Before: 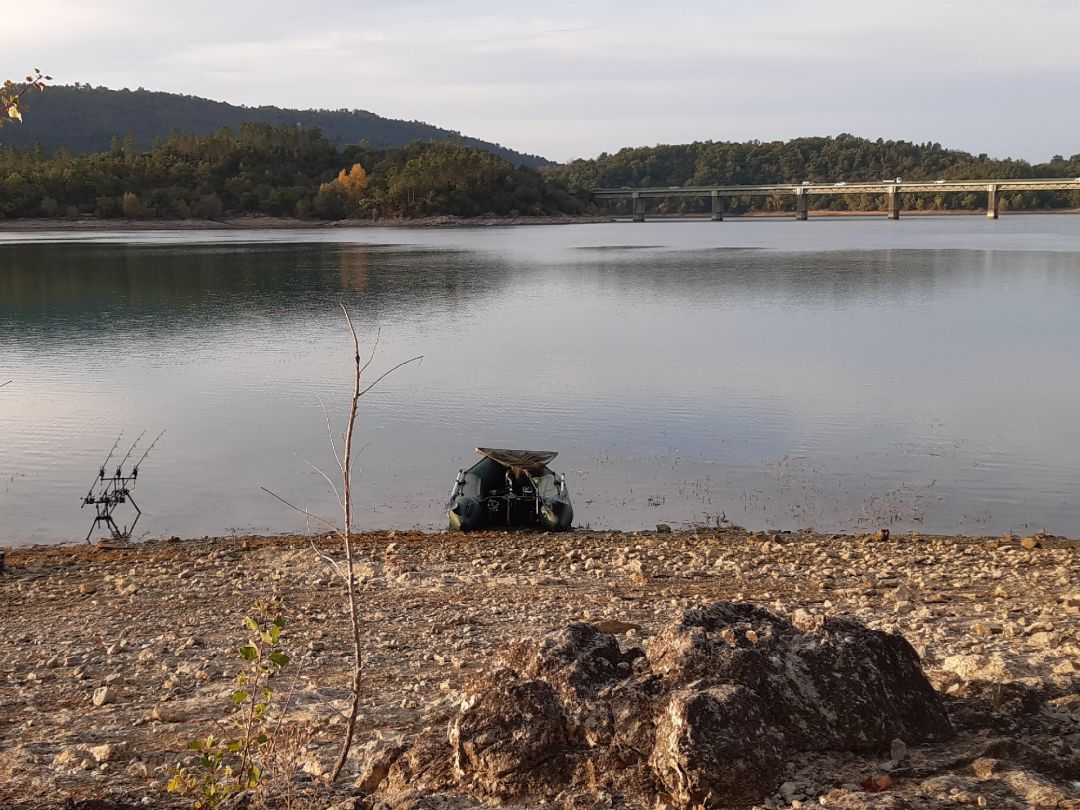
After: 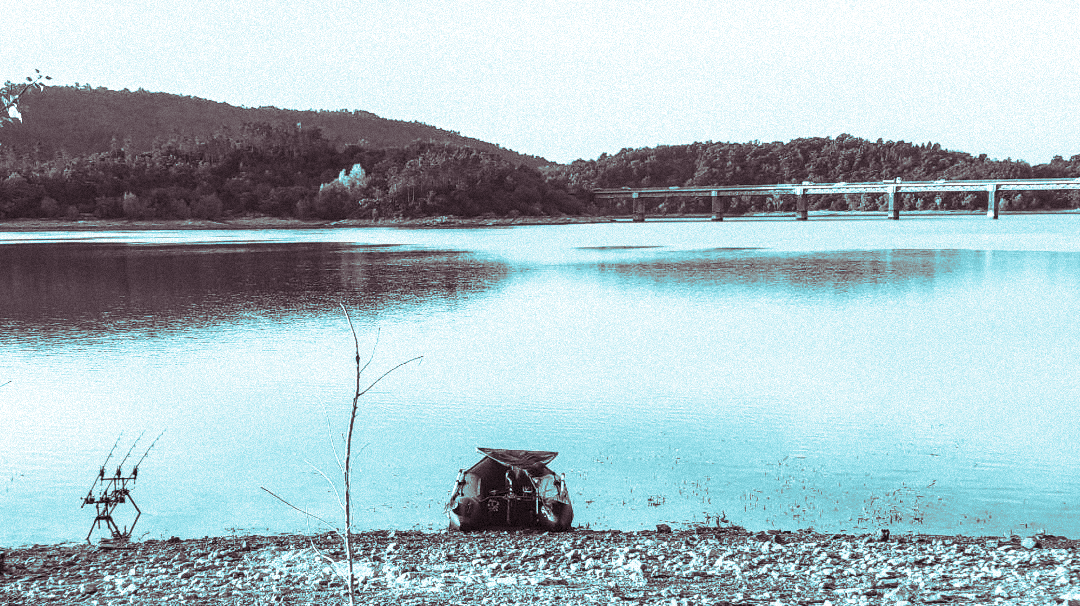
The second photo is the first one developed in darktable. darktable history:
contrast brightness saturation: contrast 0.53, brightness 0.47, saturation -1
crop: bottom 24.967%
white balance: red 1.188, blue 1.11
velvia: on, module defaults
split-toning: shadows › hue 327.6°, highlights › hue 198°, highlights › saturation 0.55, balance -21.25, compress 0%
grain: mid-tones bias 0%
local contrast: on, module defaults
